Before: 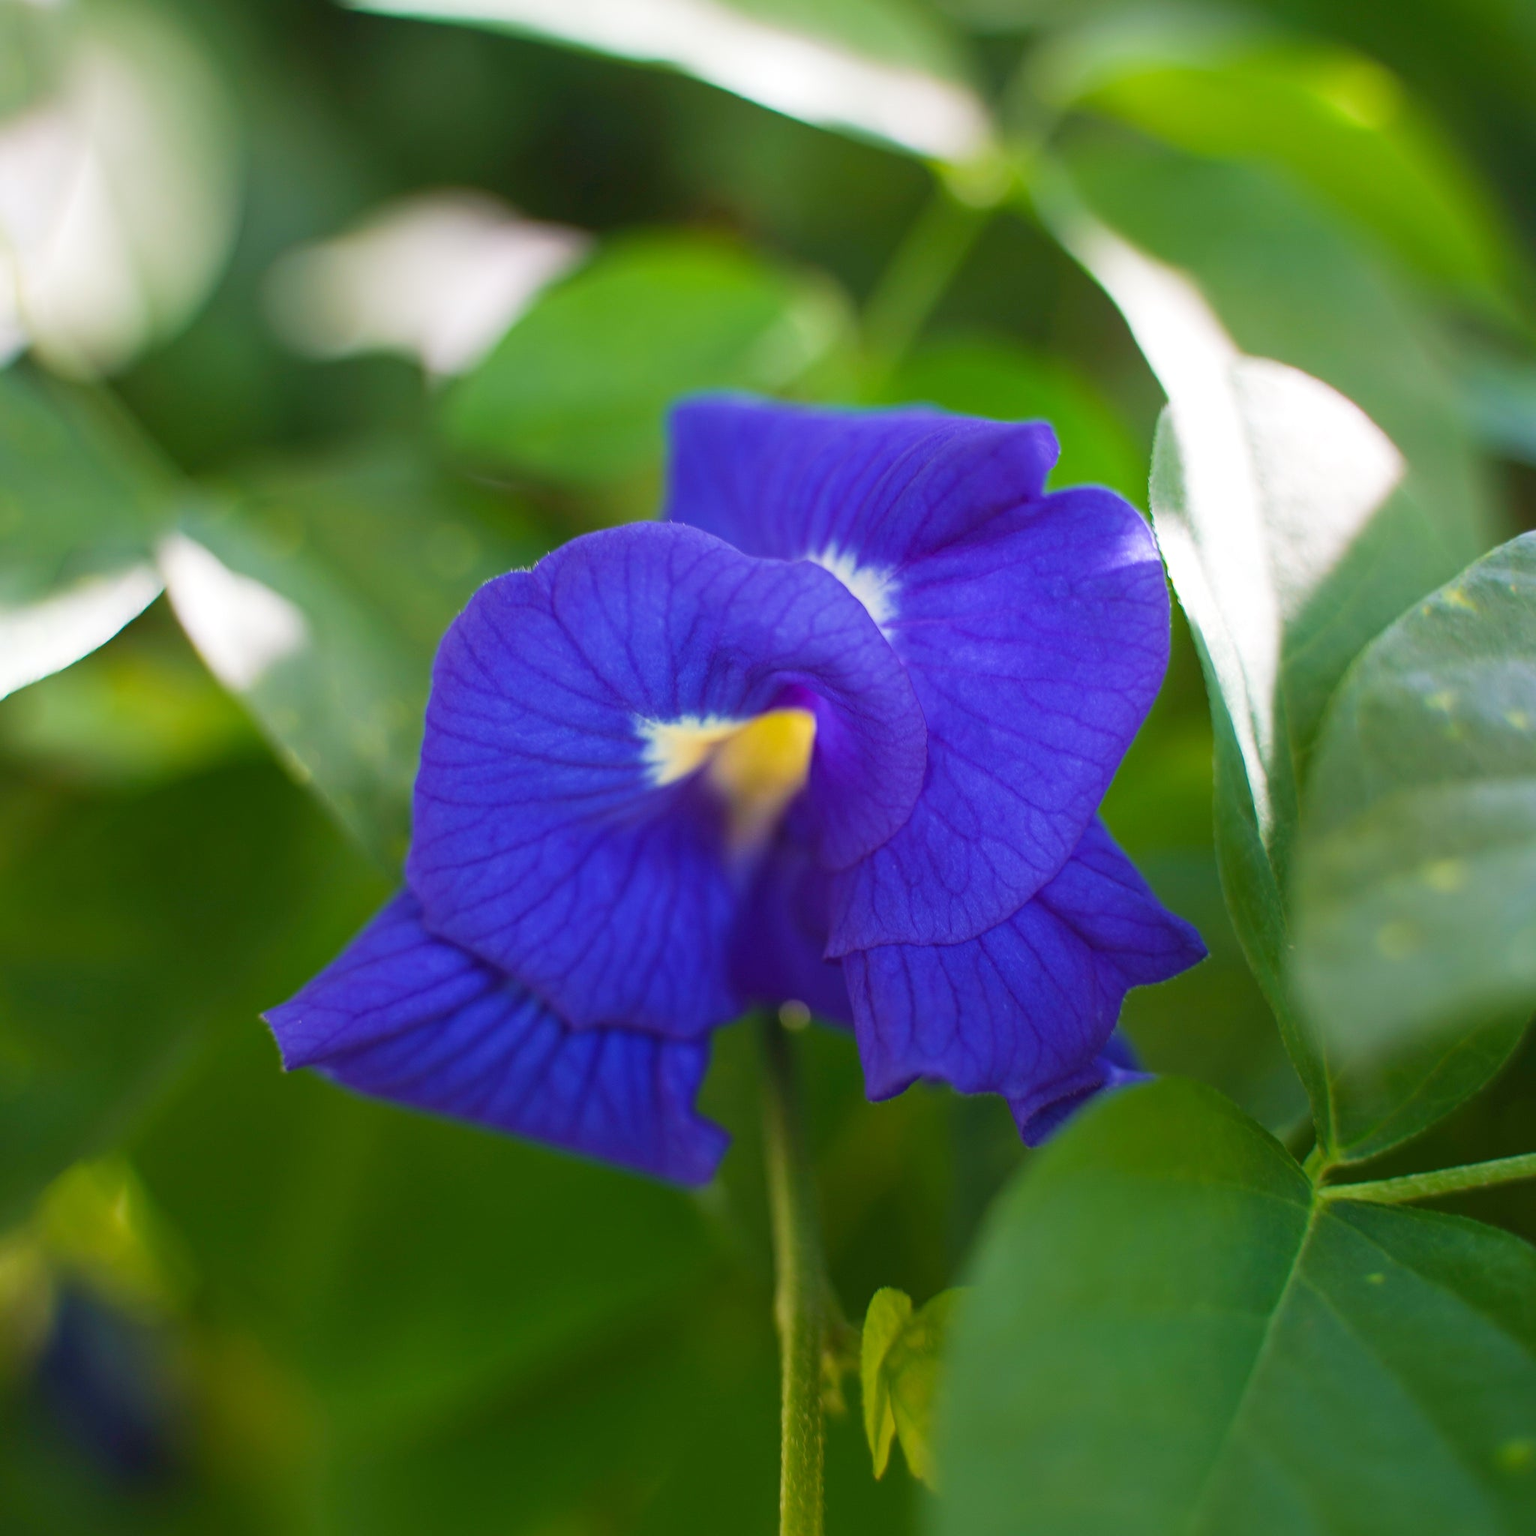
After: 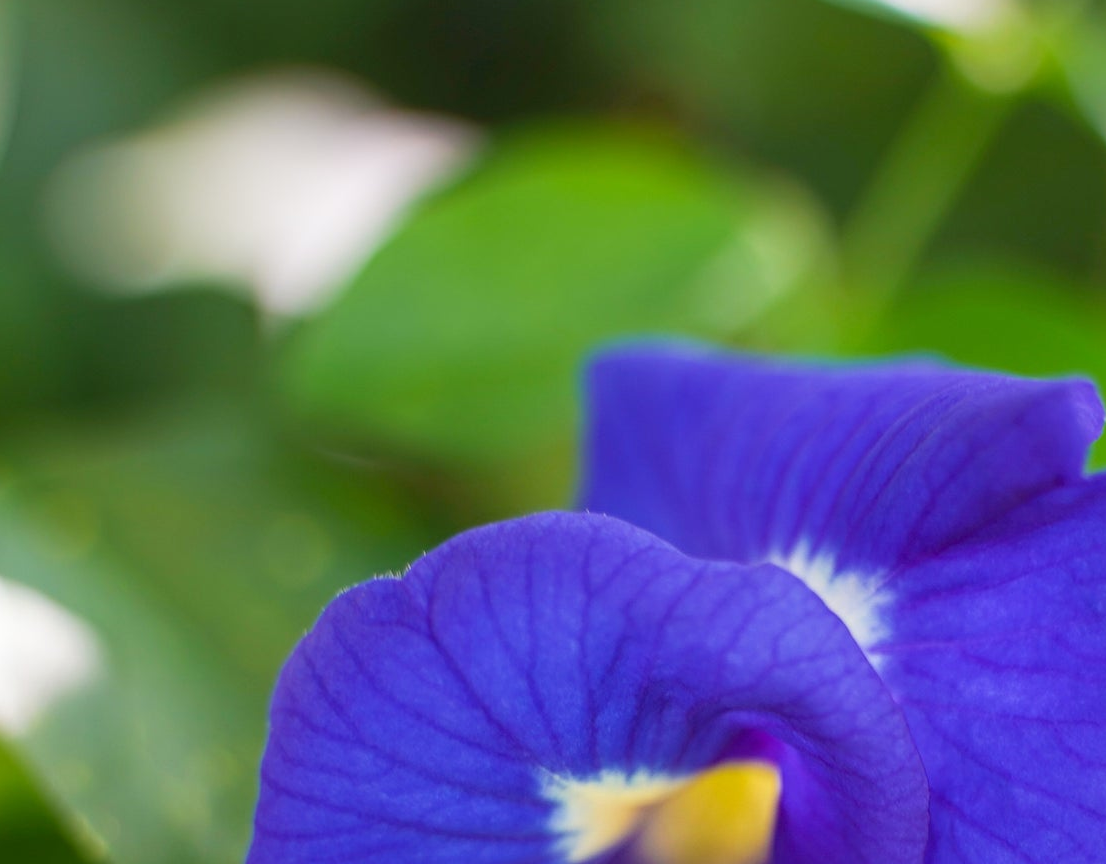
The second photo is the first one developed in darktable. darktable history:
crop: left 15.004%, top 9.026%, right 30.961%, bottom 48.772%
